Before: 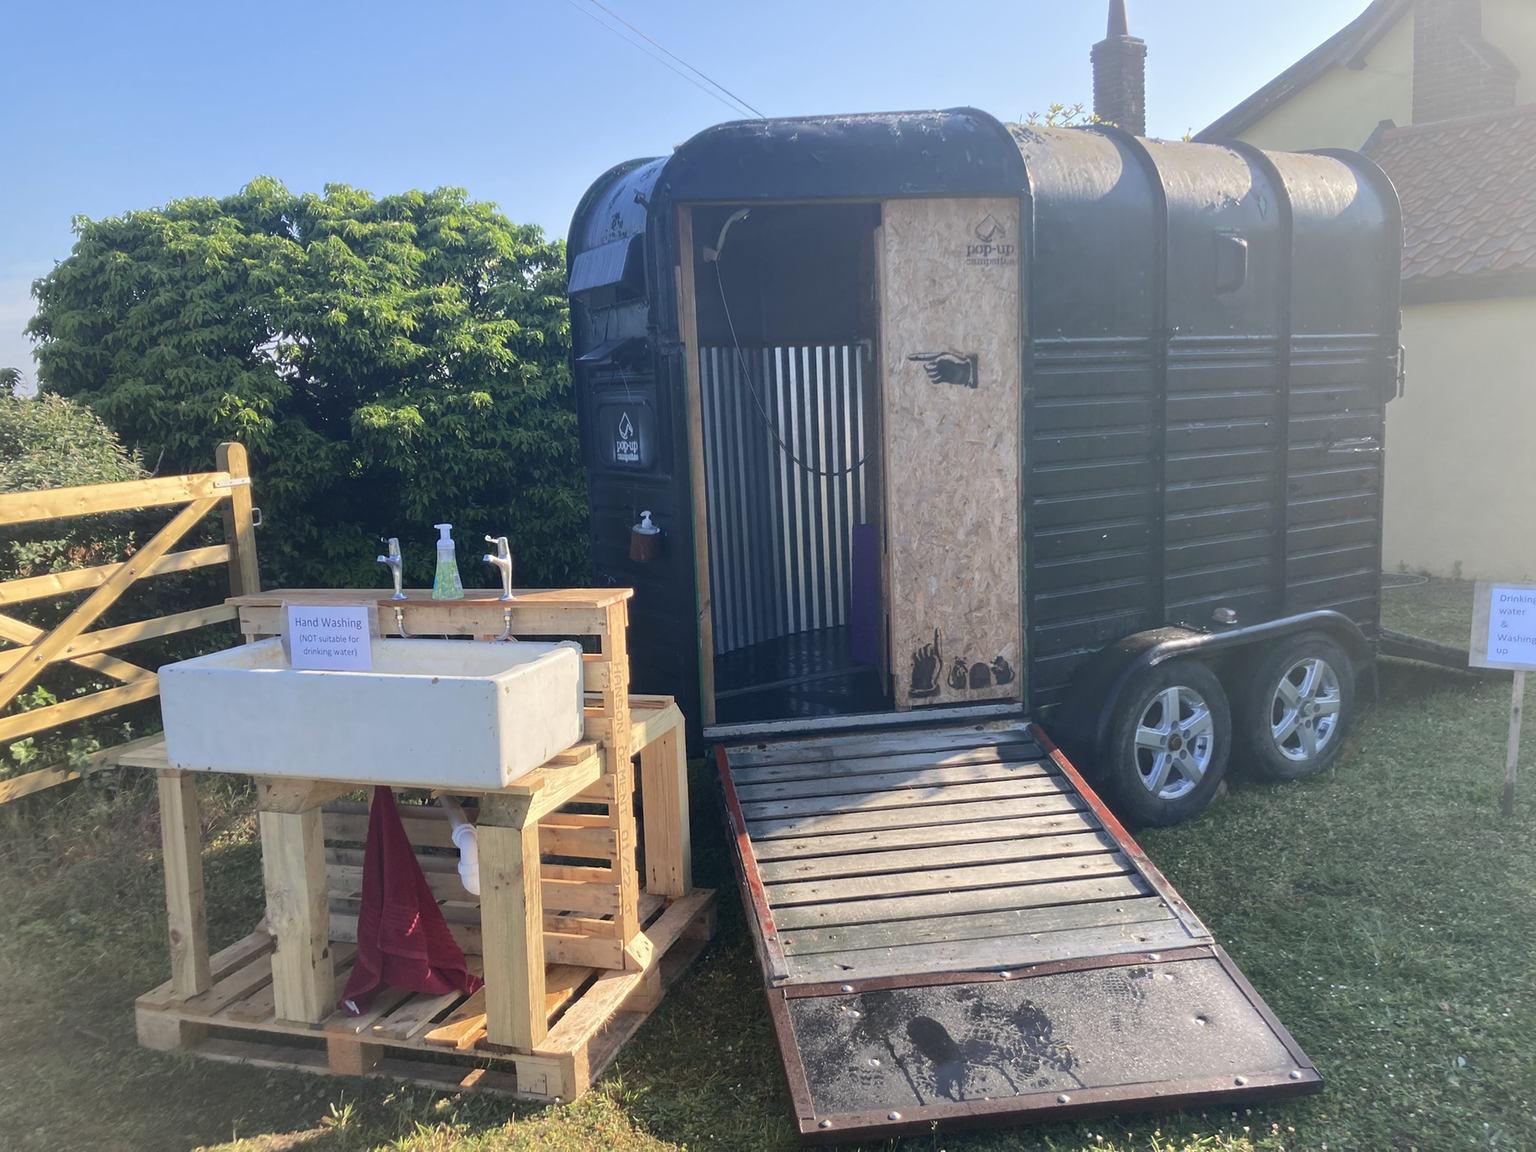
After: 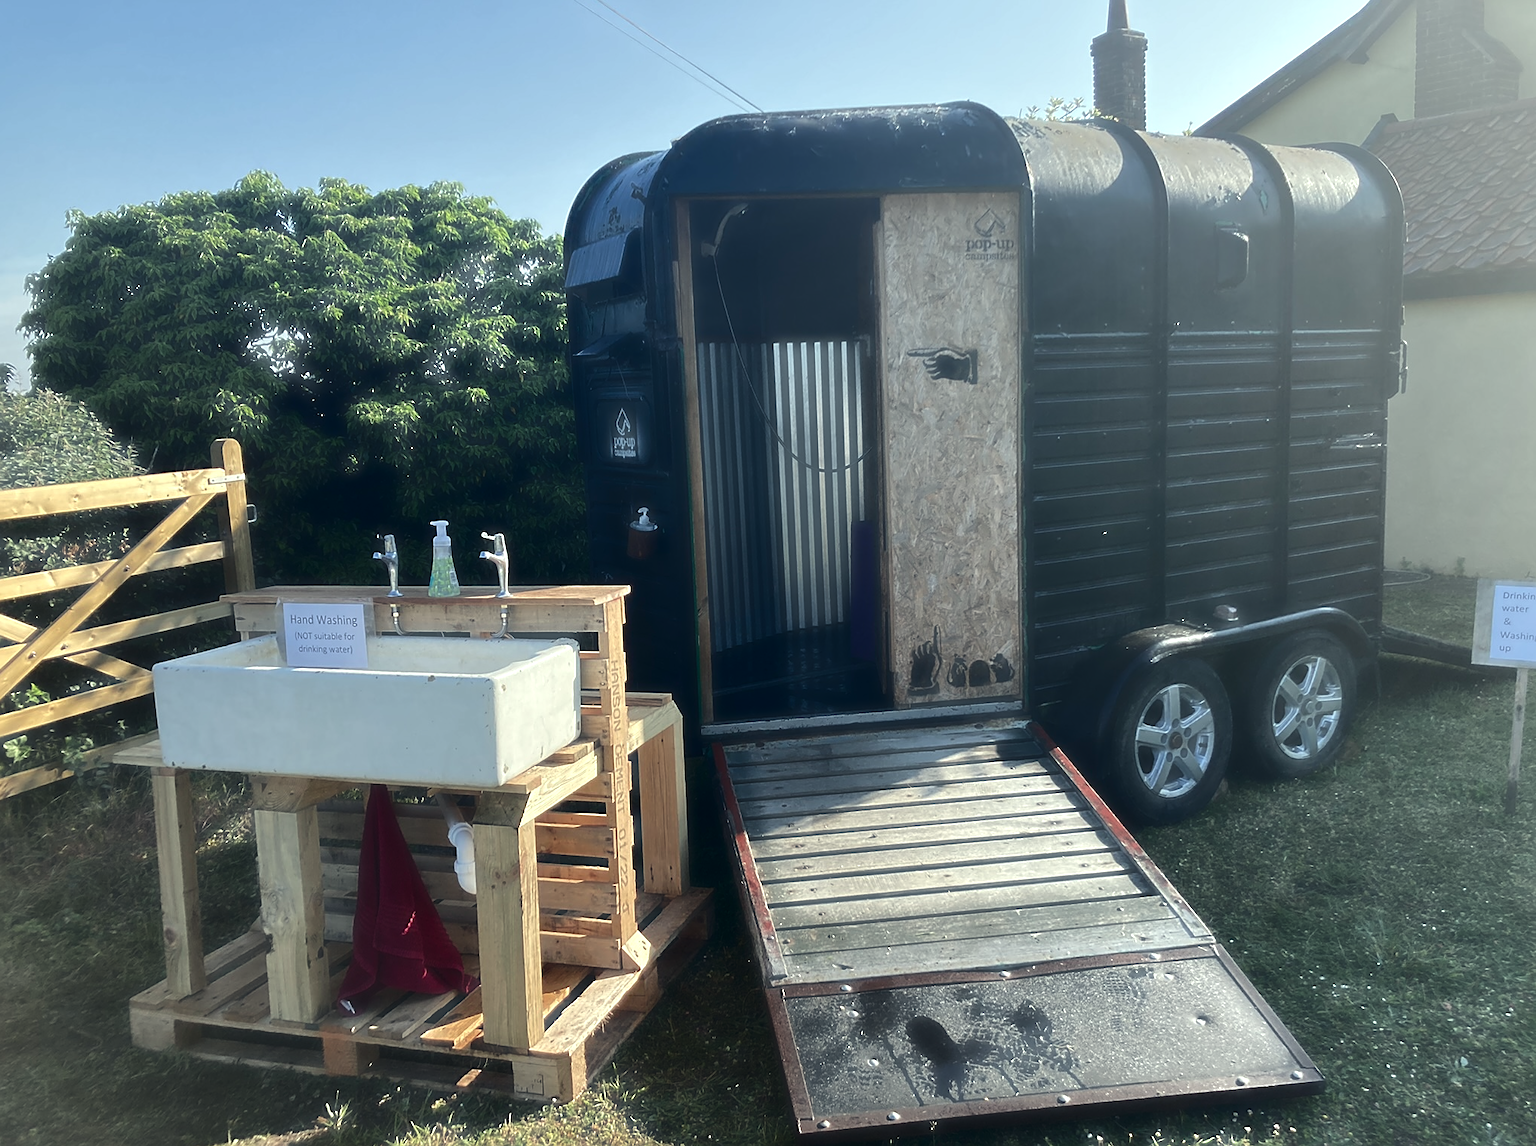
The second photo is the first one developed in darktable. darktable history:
sharpen: on, module defaults
color correction: highlights a* -4.35, highlights b* 6.89
crop: left 0.465%, top 0.61%, right 0.132%, bottom 0.487%
contrast brightness saturation: brightness -0.518
exposure: exposure 0.299 EV, compensate highlight preservation false
haze removal: strength -0.893, distance 0.23, compatibility mode true, adaptive false
